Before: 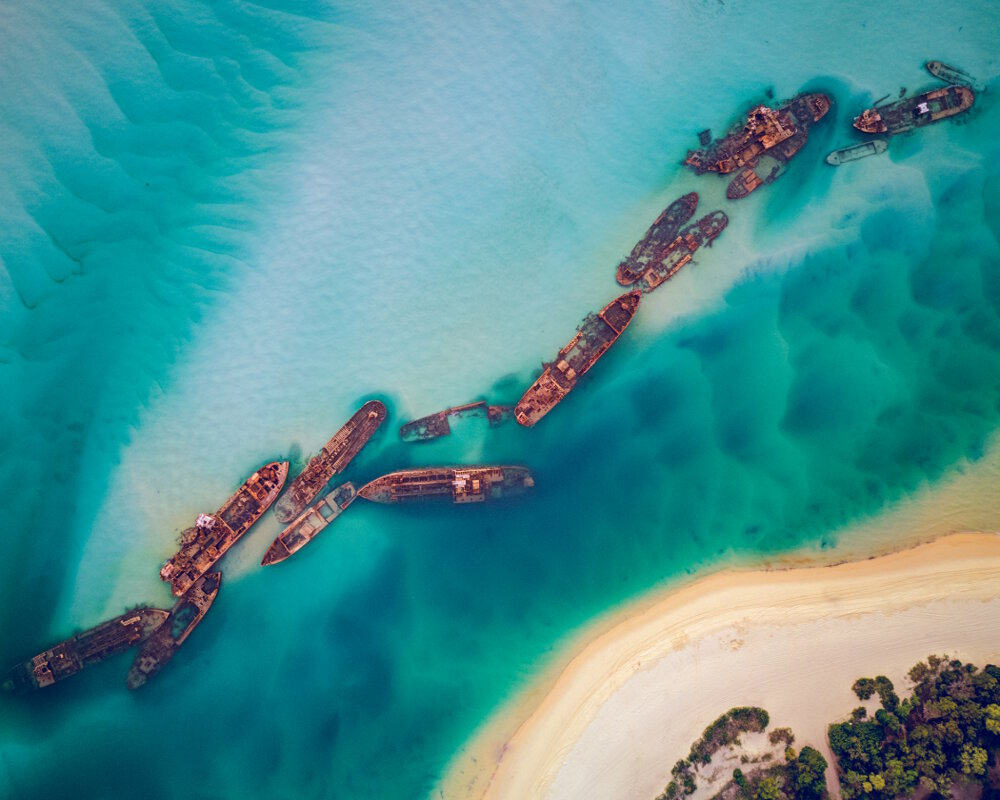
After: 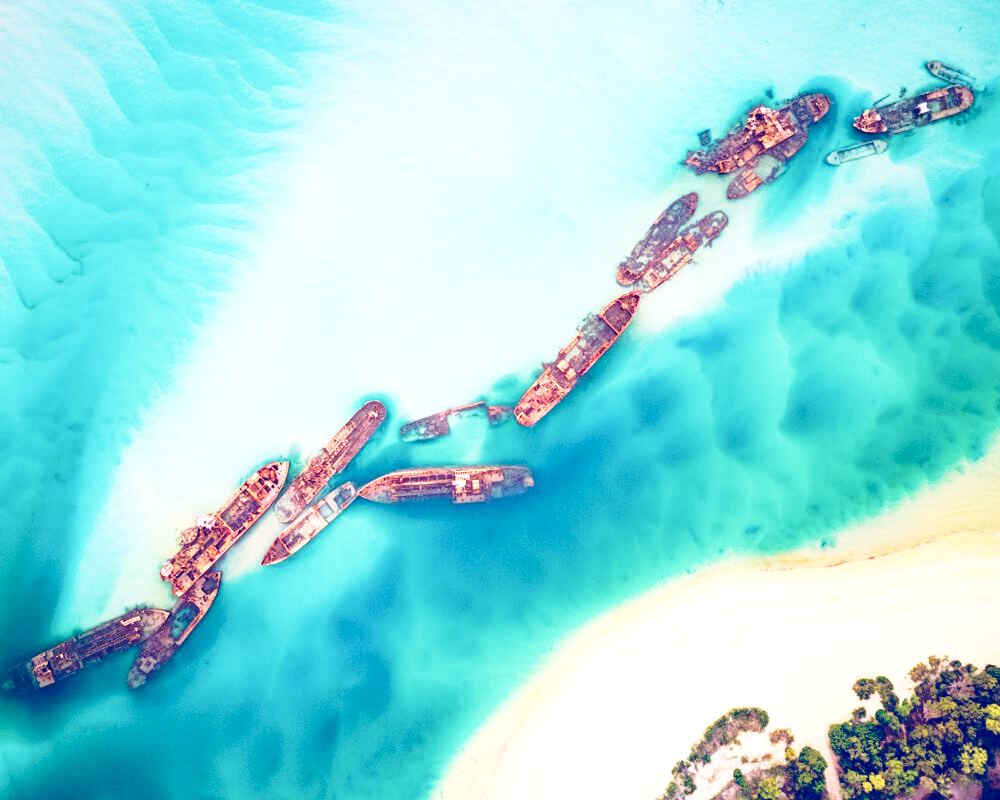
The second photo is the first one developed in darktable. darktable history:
exposure: exposure 1 EV, compensate highlight preservation false
base curve: curves: ch0 [(0, 0) (0.028, 0.03) (0.121, 0.232) (0.46, 0.748) (0.859, 0.968) (1, 1)], preserve colors none
